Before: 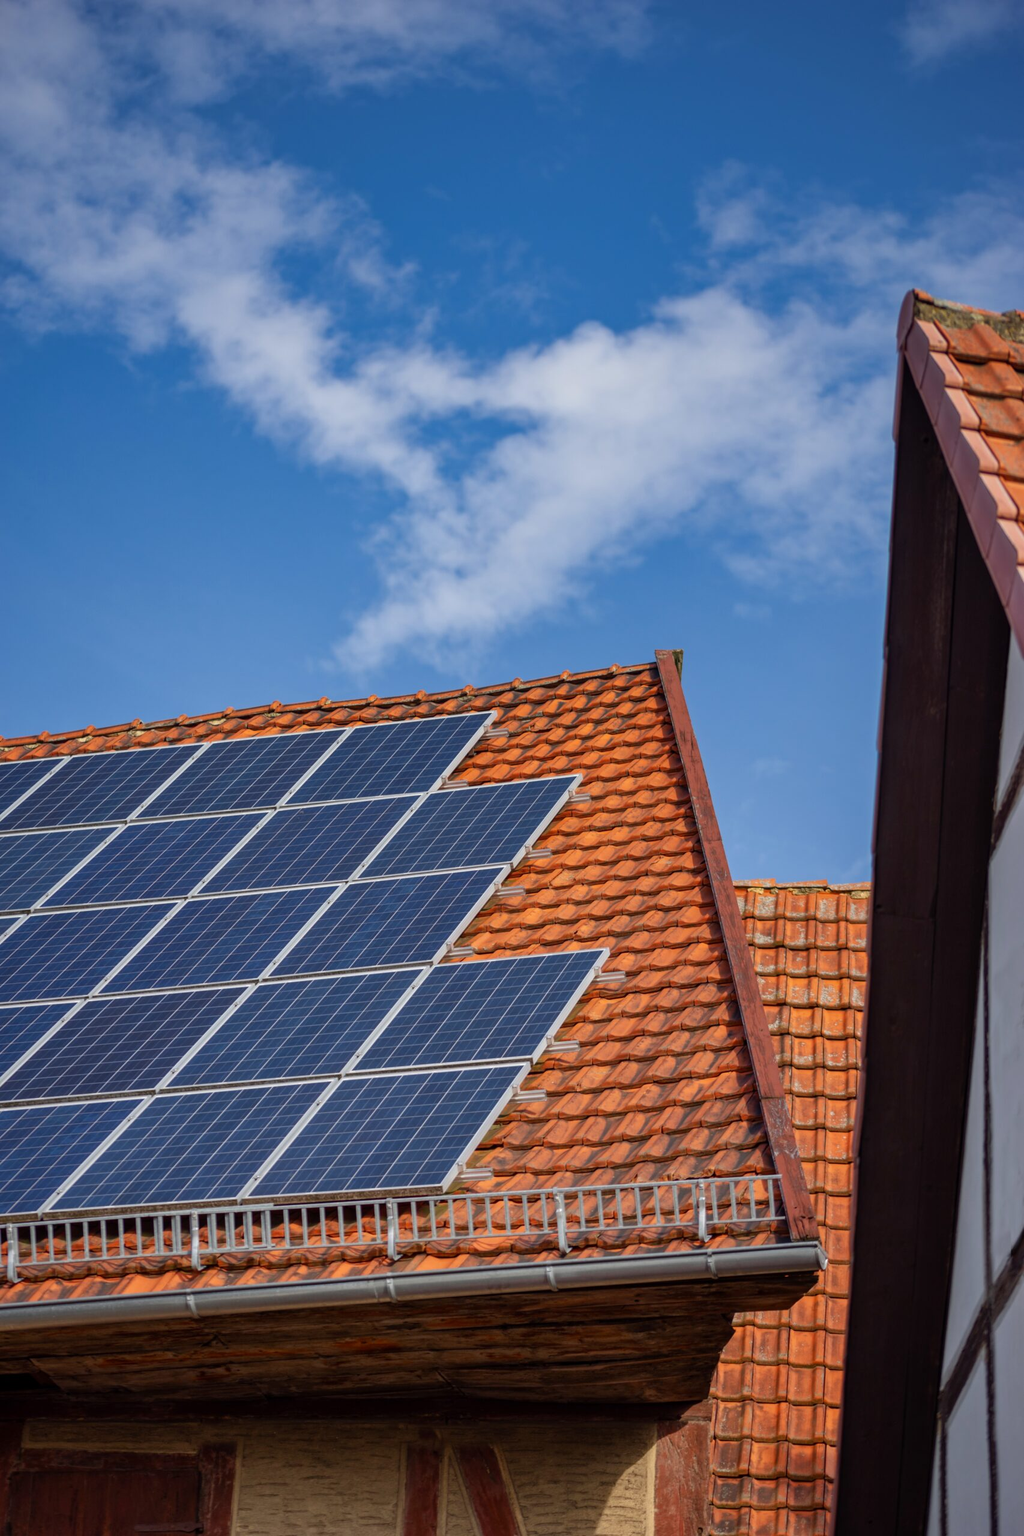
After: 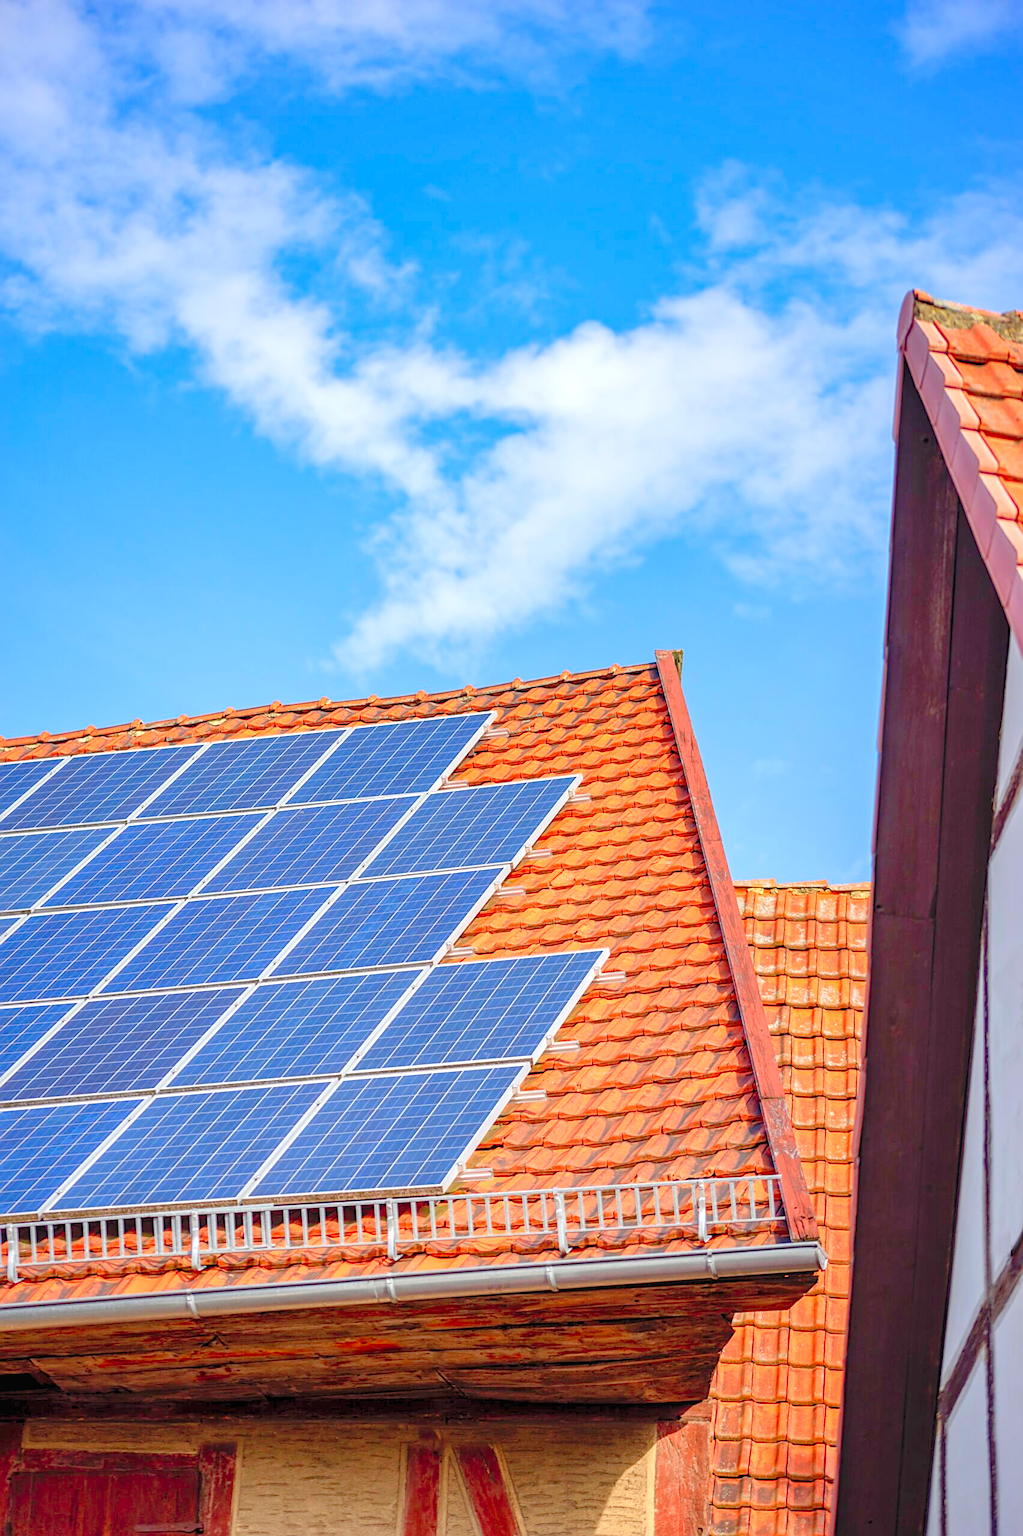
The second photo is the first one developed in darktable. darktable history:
sharpen: on, module defaults
levels: black 8.5%, levels [0.008, 0.318, 0.836]
local contrast: detail 110%
